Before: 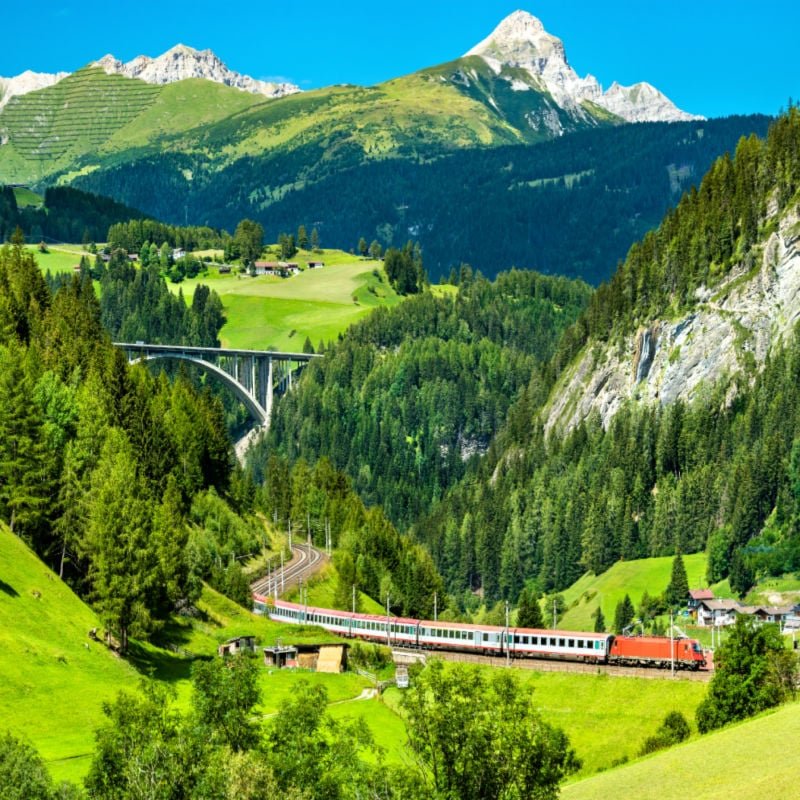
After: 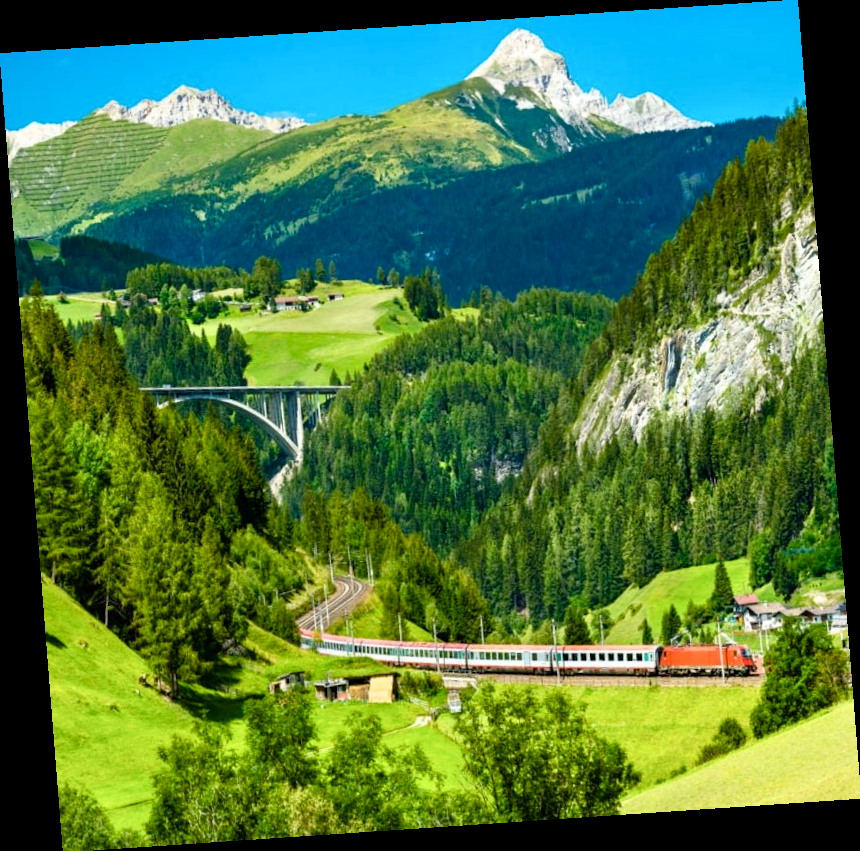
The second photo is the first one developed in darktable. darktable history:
shadows and highlights: shadows 0, highlights 40
color balance rgb: perceptual saturation grading › global saturation 20%, perceptual saturation grading › highlights -25%, perceptual saturation grading › shadows 25%
rotate and perspective: rotation -4.2°, shear 0.006, automatic cropping off
